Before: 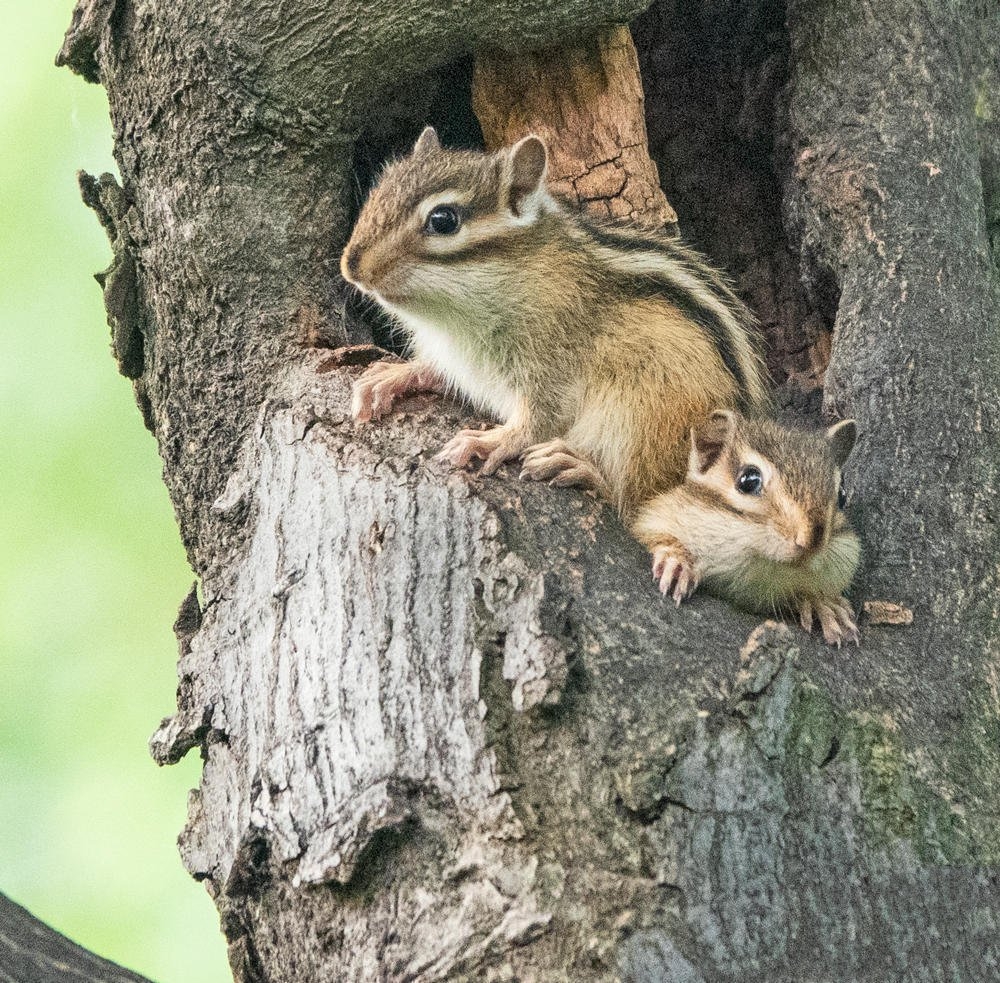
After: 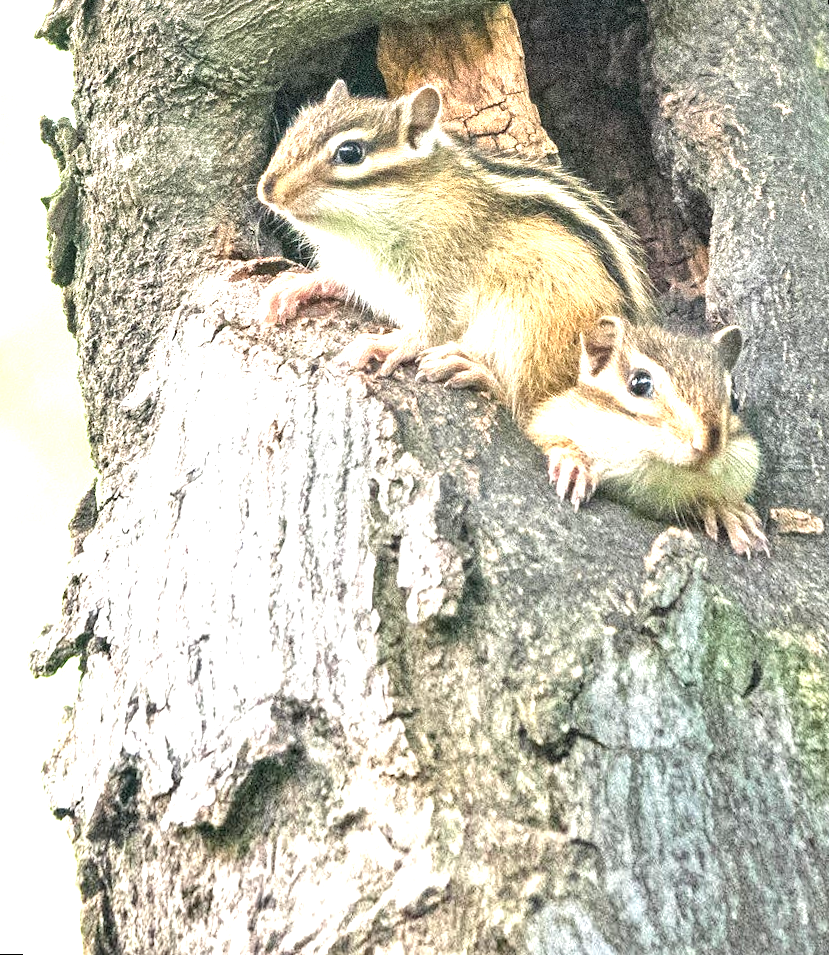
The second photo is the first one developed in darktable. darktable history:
exposure: black level correction 0, exposure 1.45 EV, compensate exposure bias true, compensate highlight preservation false
rotate and perspective: rotation 0.72°, lens shift (vertical) -0.352, lens shift (horizontal) -0.051, crop left 0.152, crop right 0.859, crop top 0.019, crop bottom 0.964
